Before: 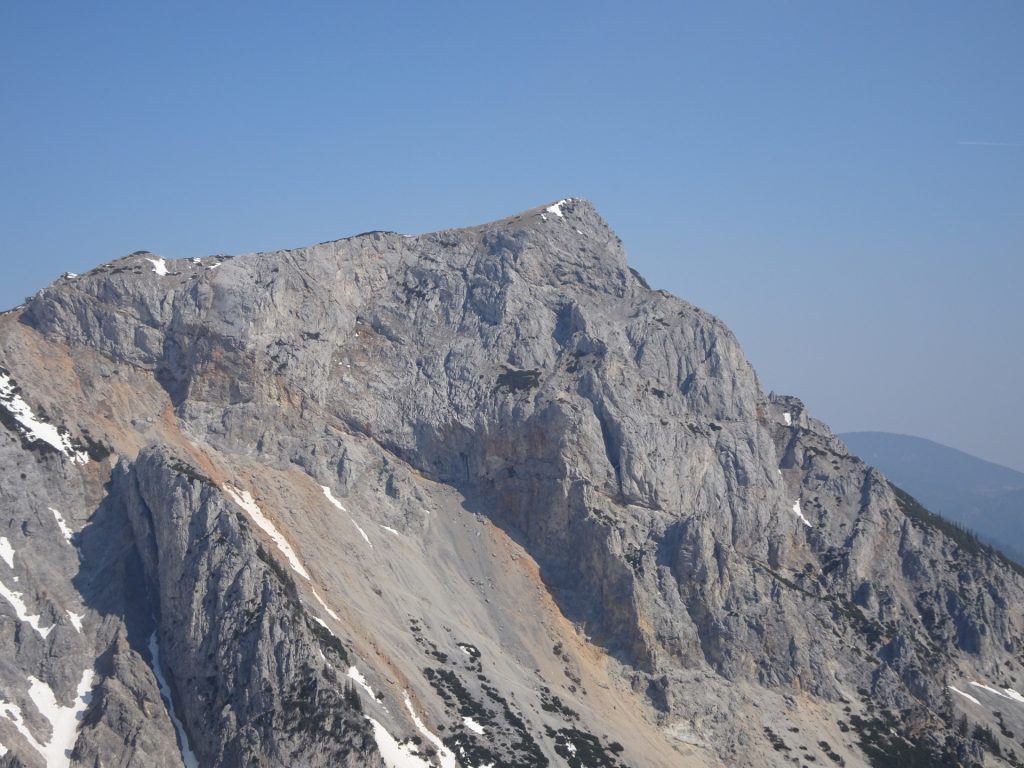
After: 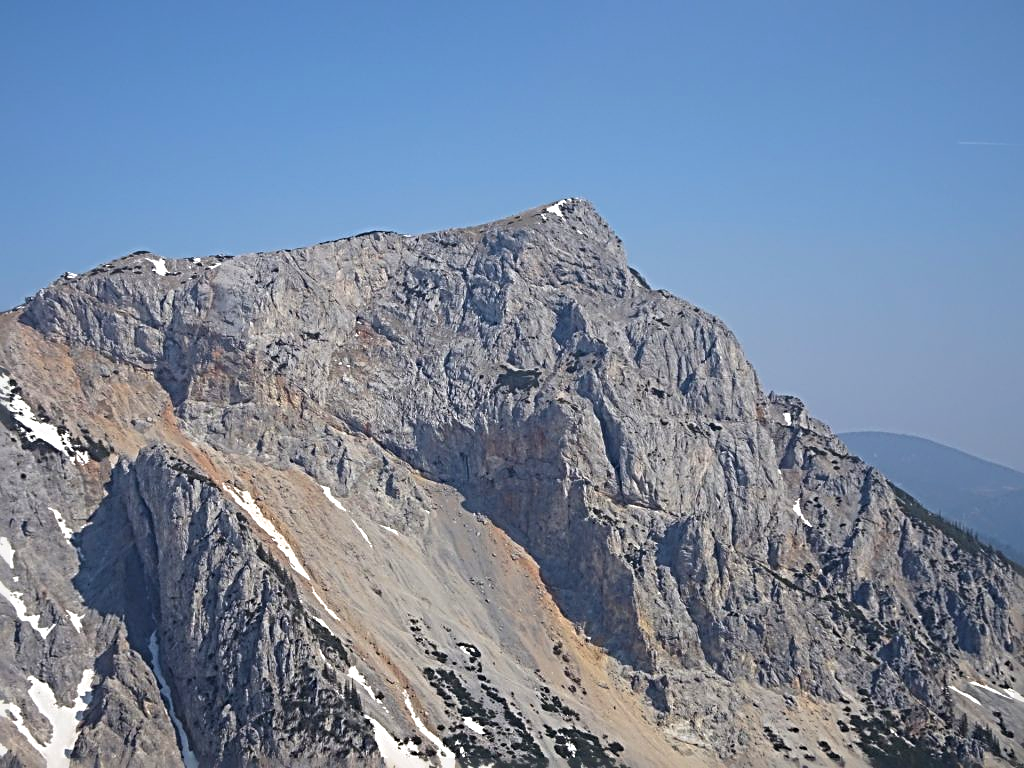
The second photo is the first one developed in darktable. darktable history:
sharpen: radius 3.68, amount 0.941
exposure: compensate exposure bias true, compensate highlight preservation false
tone equalizer: on, module defaults
velvia: on, module defaults
